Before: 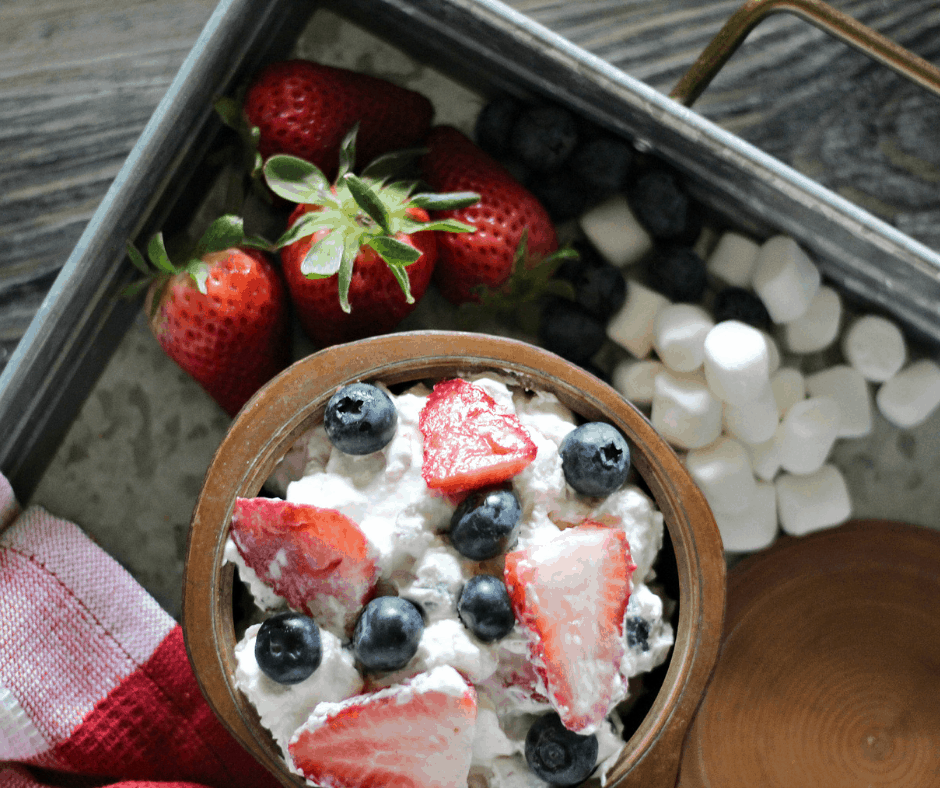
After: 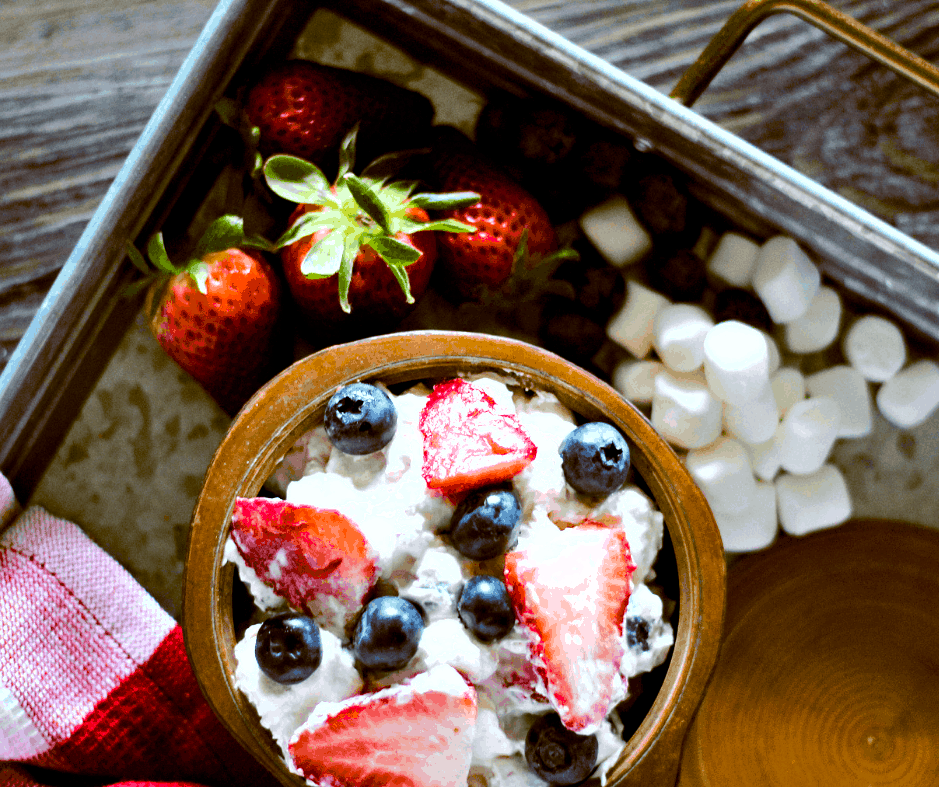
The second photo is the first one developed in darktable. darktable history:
color balance: lift [1, 1.015, 1.004, 0.985], gamma [1, 0.958, 0.971, 1.042], gain [1, 0.956, 0.977, 1.044]
color balance rgb: global offset › luminance -0.37%, perceptual saturation grading › highlights -17.77%, perceptual saturation grading › mid-tones 33.1%, perceptual saturation grading › shadows 50.52%, perceptual brilliance grading › highlights 20%, perceptual brilliance grading › mid-tones 20%, perceptual brilliance grading › shadows -20%, global vibrance 50%
shadows and highlights: radius 108.52, shadows 40.68, highlights -72.88, low approximation 0.01, soften with gaussian
